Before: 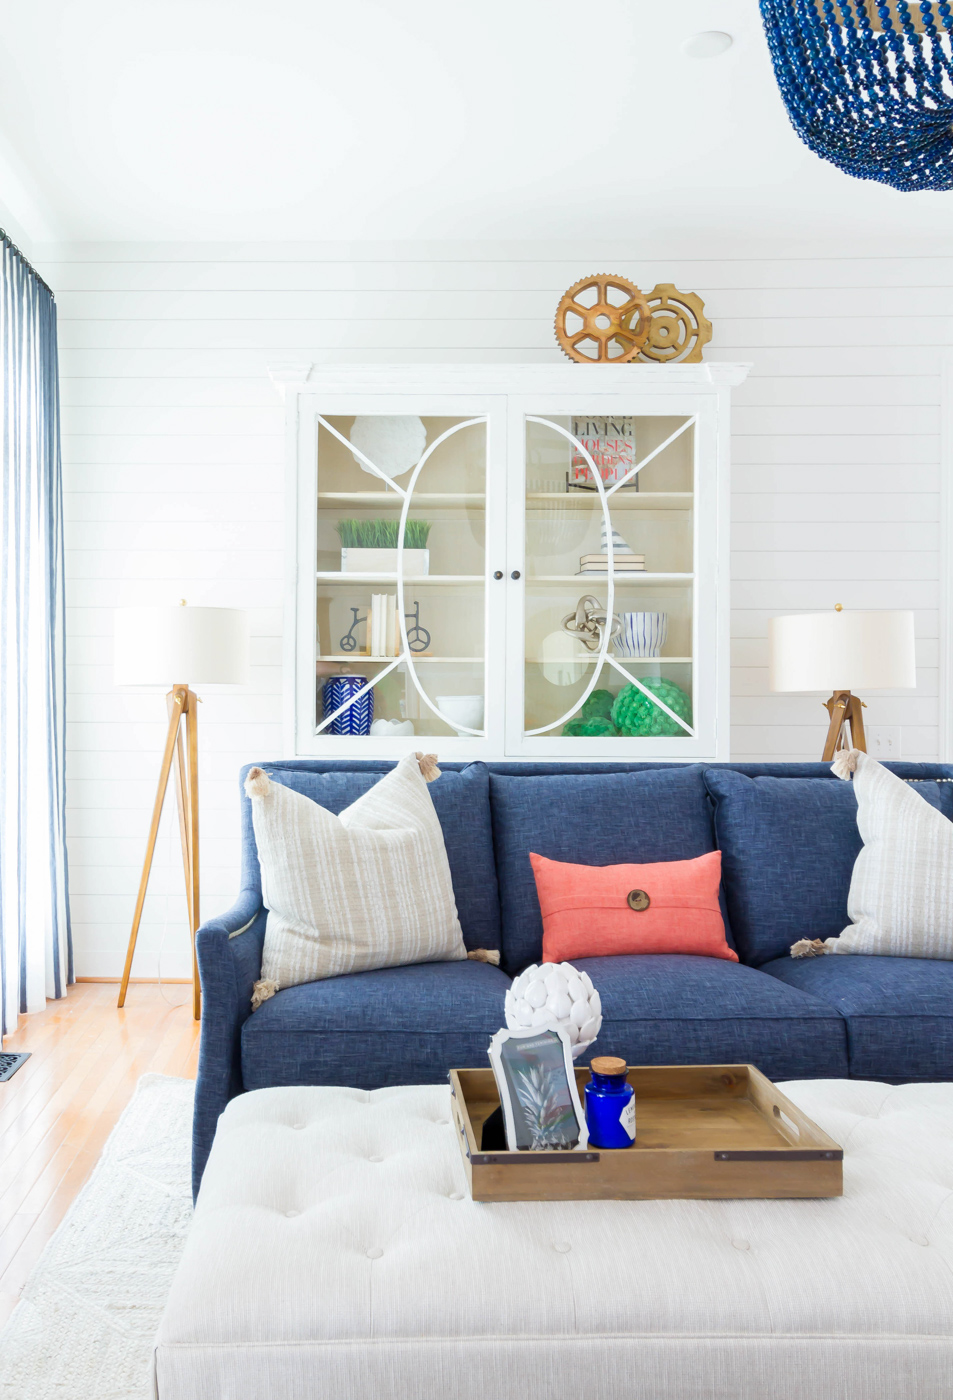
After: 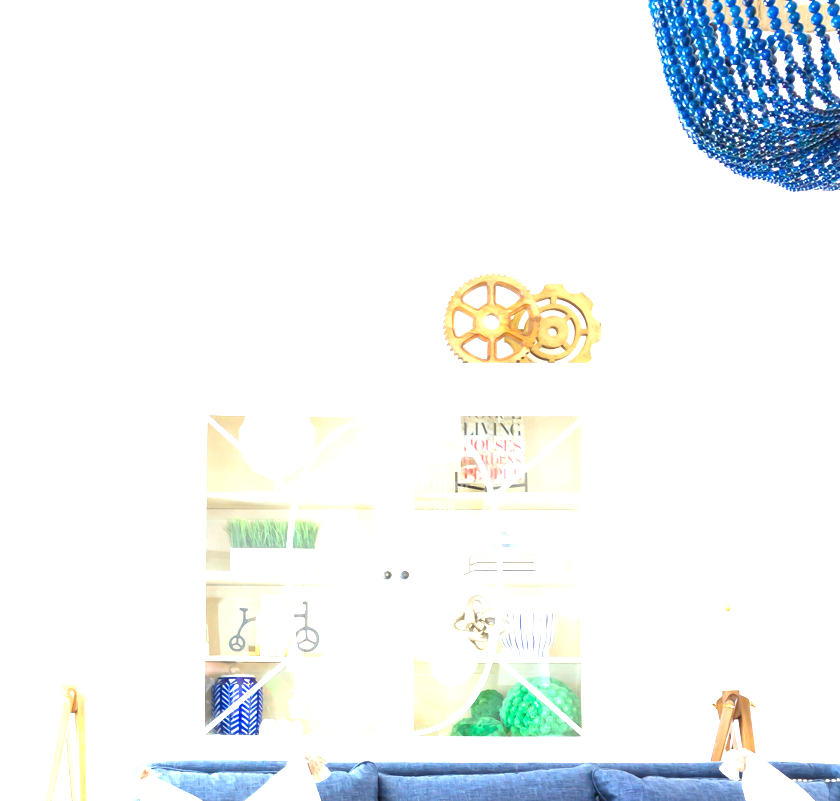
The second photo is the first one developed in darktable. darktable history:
exposure: black level correction 0, exposure 1.4 EV, compensate highlight preservation false
crop and rotate: left 11.812%, bottom 42.776%
